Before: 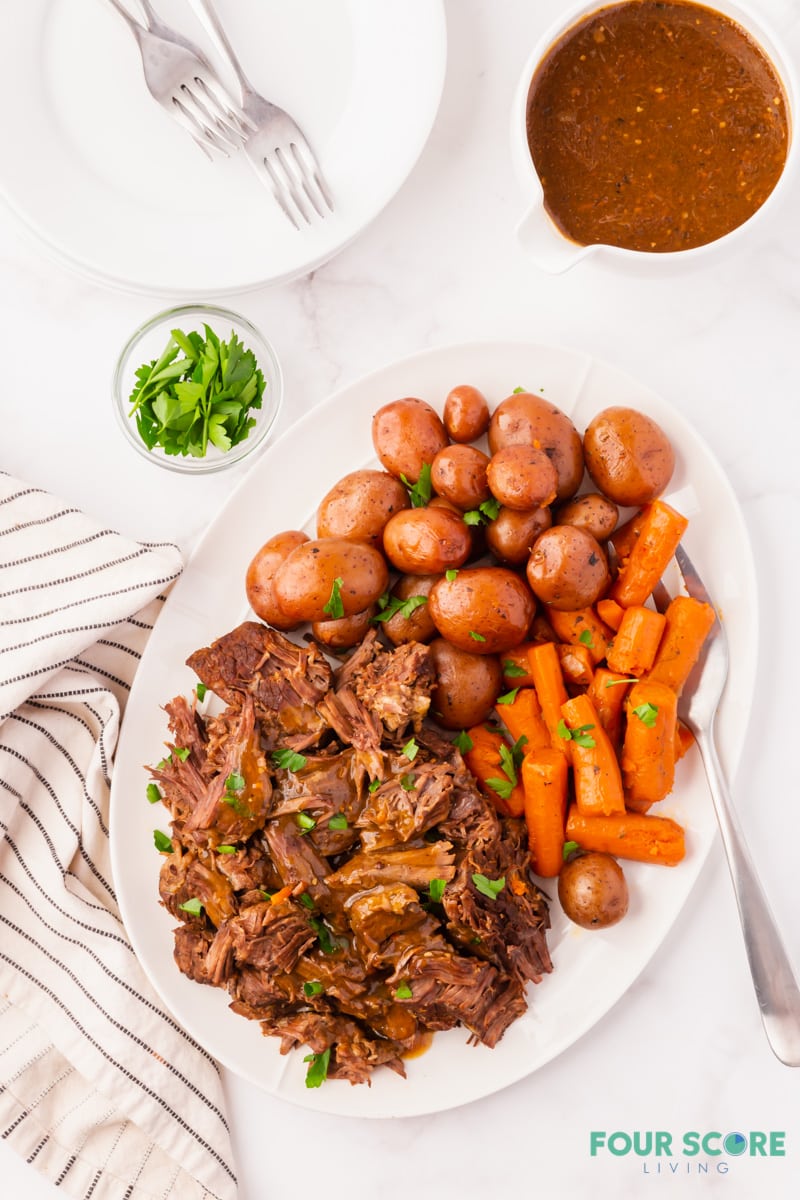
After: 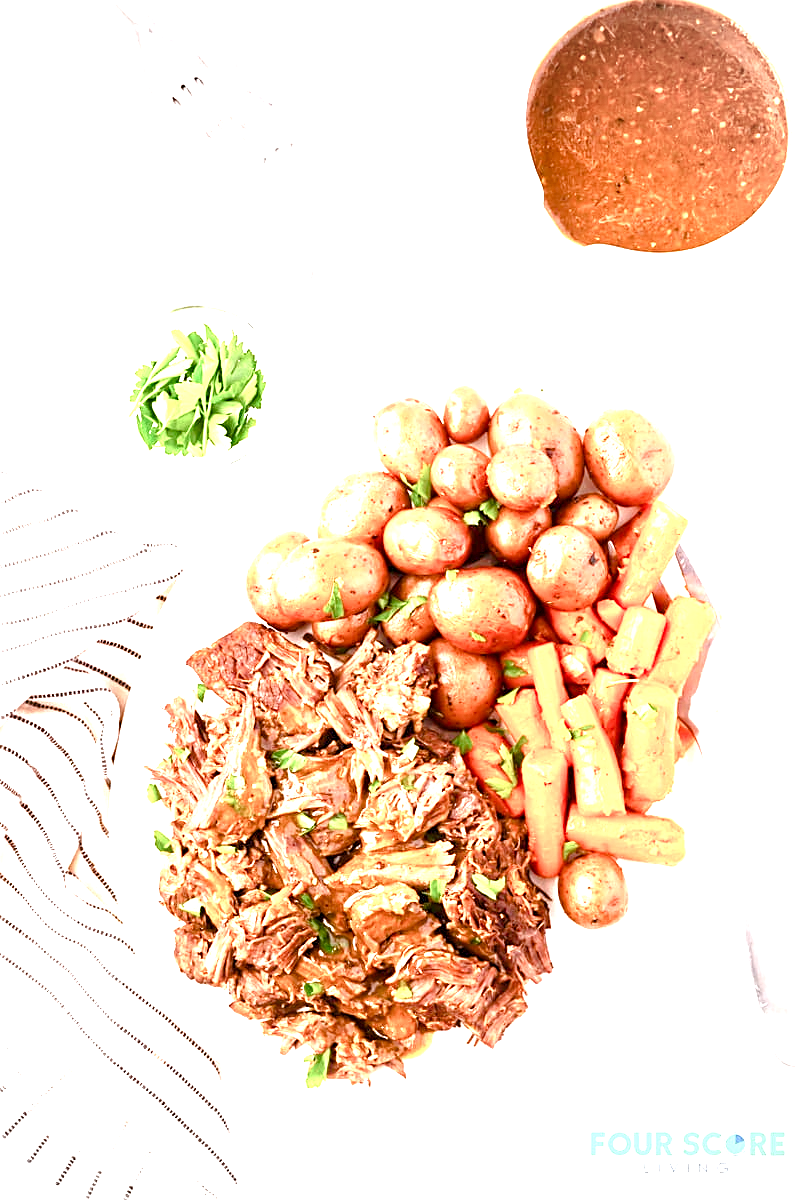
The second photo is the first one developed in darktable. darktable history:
local contrast: highlights 106%, shadows 101%, detail 119%, midtone range 0.2
color balance rgb: perceptual saturation grading › global saturation 20%, perceptual saturation grading › highlights -49.138%, perceptual saturation grading › shadows 25.721%, global vibrance 6.065%
exposure: exposure 2.012 EV, compensate highlight preservation false
vignetting: on, module defaults
haze removal: compatibility mode true, adaptive false
sharpen: on, module defaults
